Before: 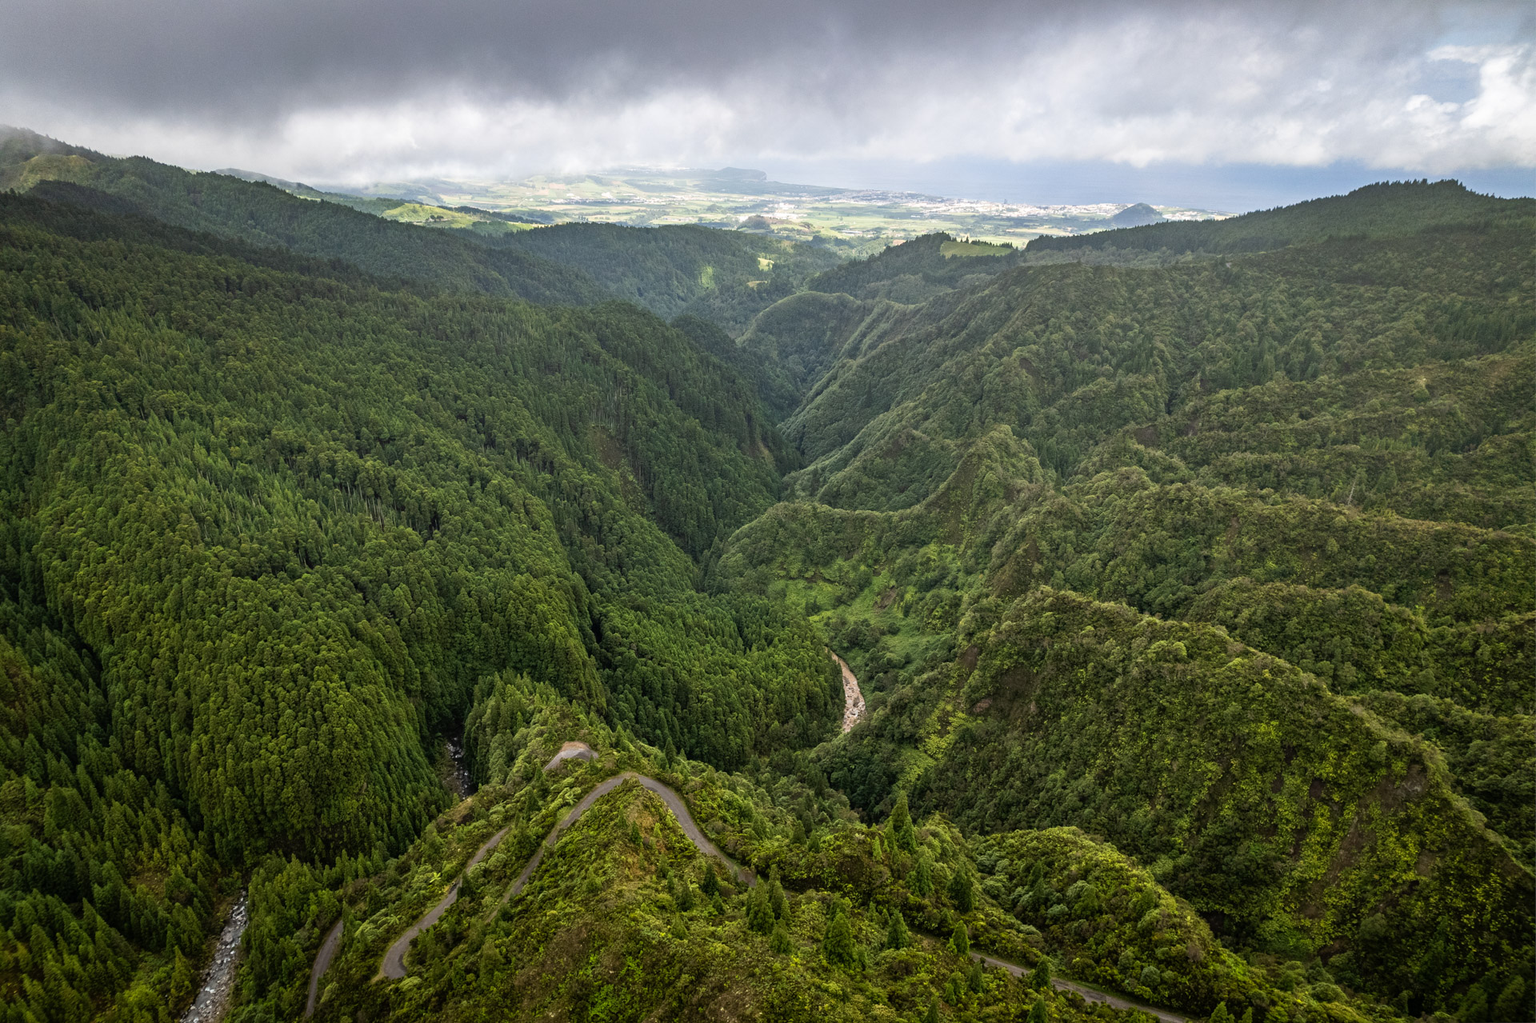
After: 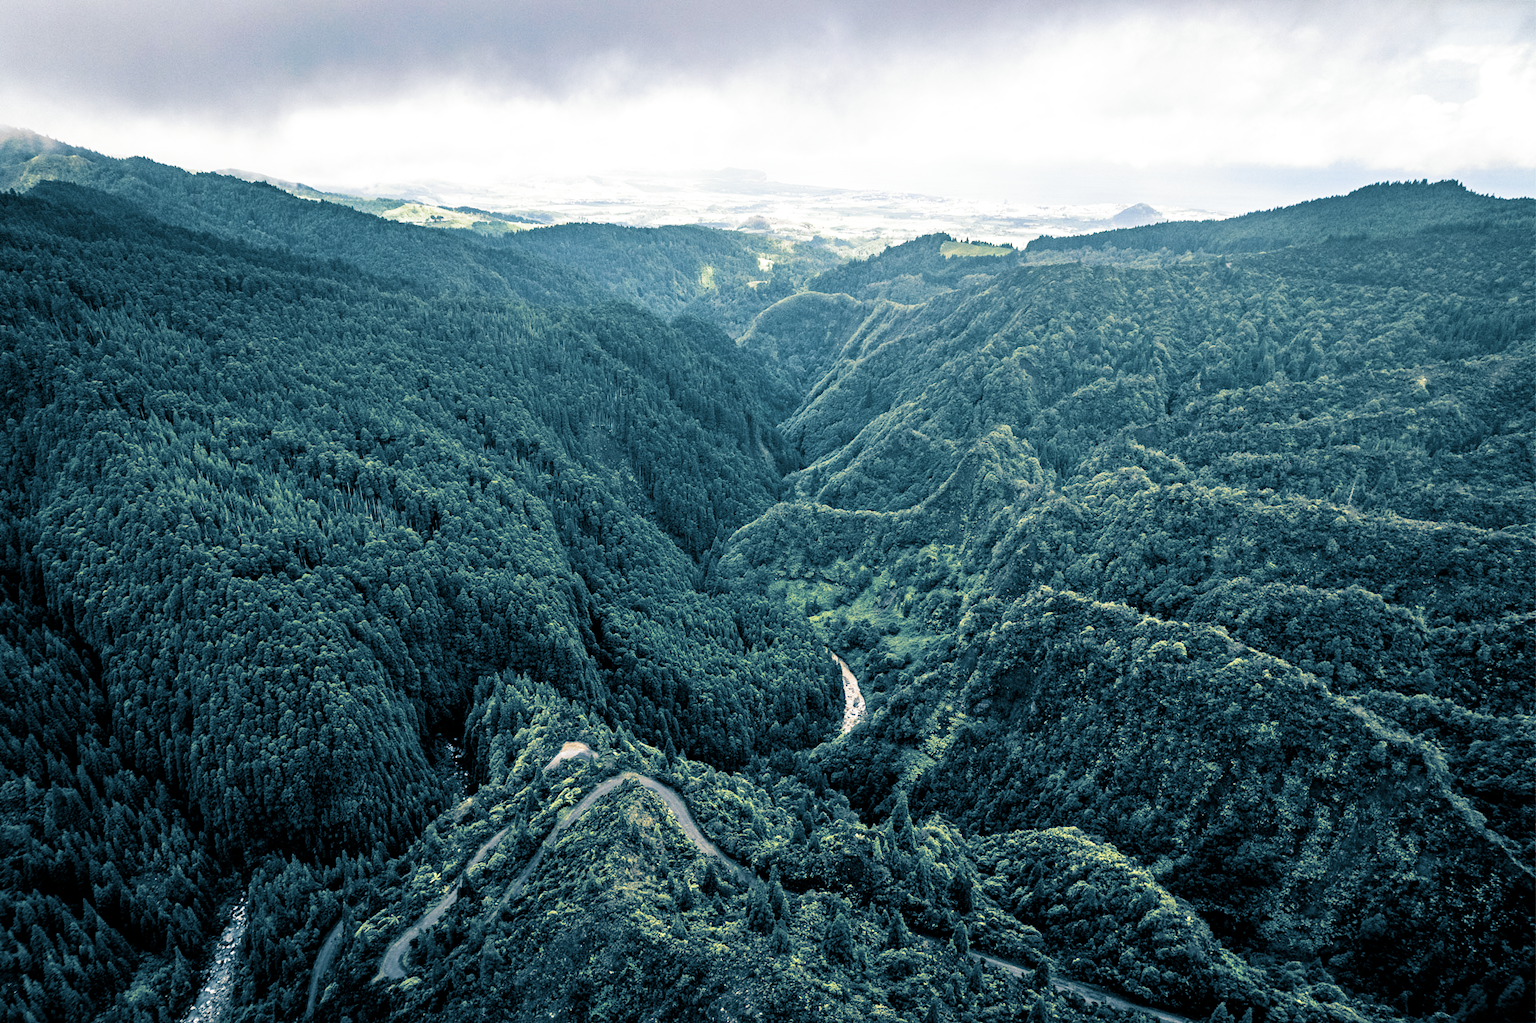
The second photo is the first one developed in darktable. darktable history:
filmic rgb: middle gray luminance 10%, black relative exposure -8.61 EV, white relative exposure 3.3 EV, threshold 6 EV, target black luminance 0%, hardness 5.2, latitude 44.69%, contrast 1.302, highlights saturation mix 5%, shadows ↔ highlights balance 24.64%, add noise in highlights 0, preserve chrominance no, color science v3 (2019), use custom middle-gray values true, iterations of high-quality reconstruction 0, contrast in highlights soft, enable highlight reconstruction true
split-toning: shadows › hue 212.4°, balance -70
